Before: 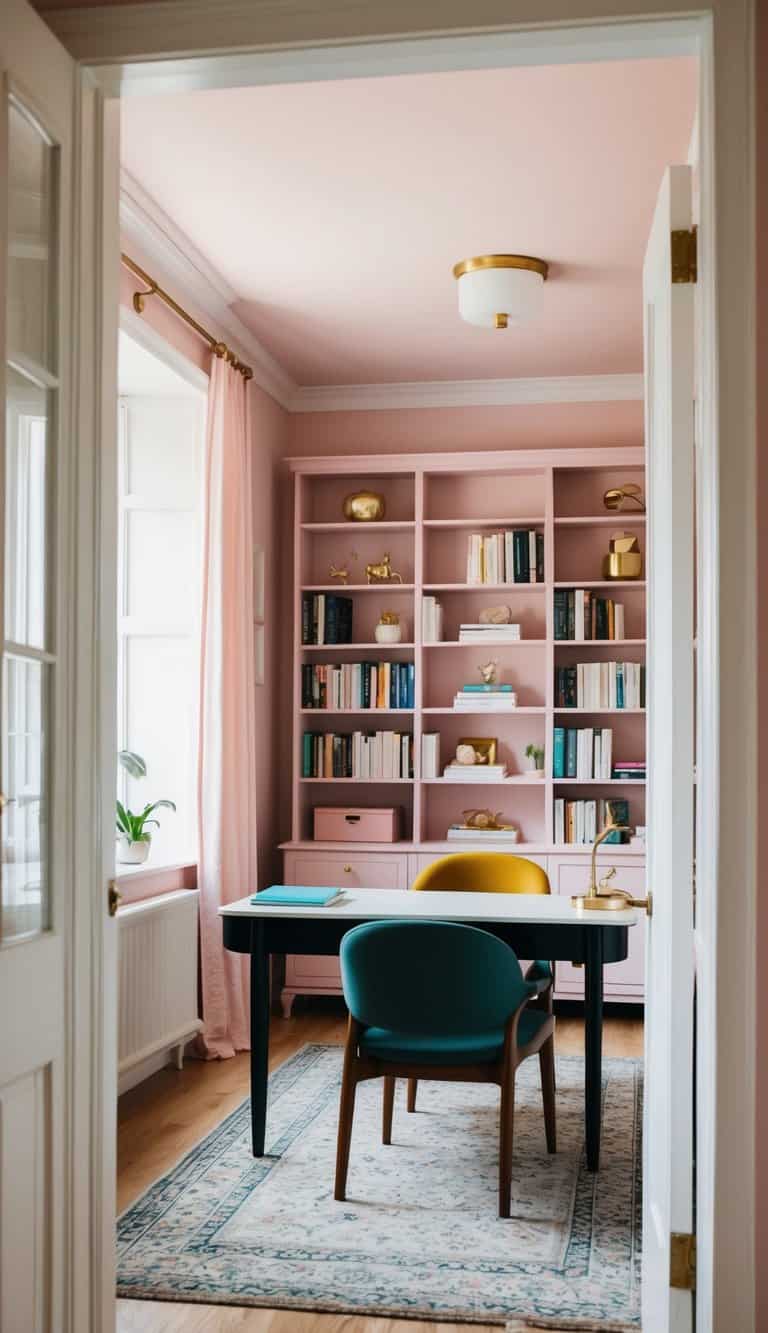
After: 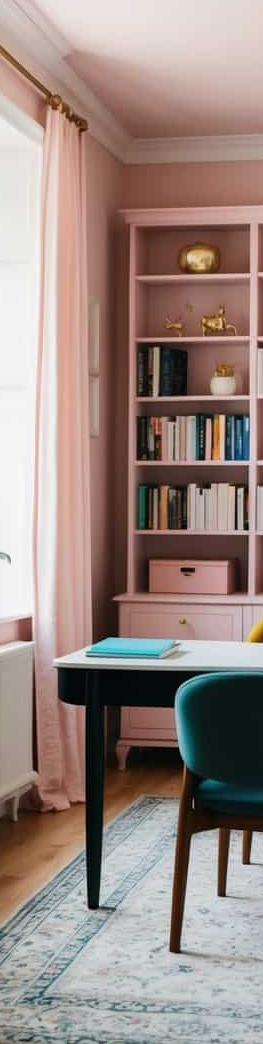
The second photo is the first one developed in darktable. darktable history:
crop and rotate: left 21.558%, top 18.64%, right 44.145%, bottom 2.995%
